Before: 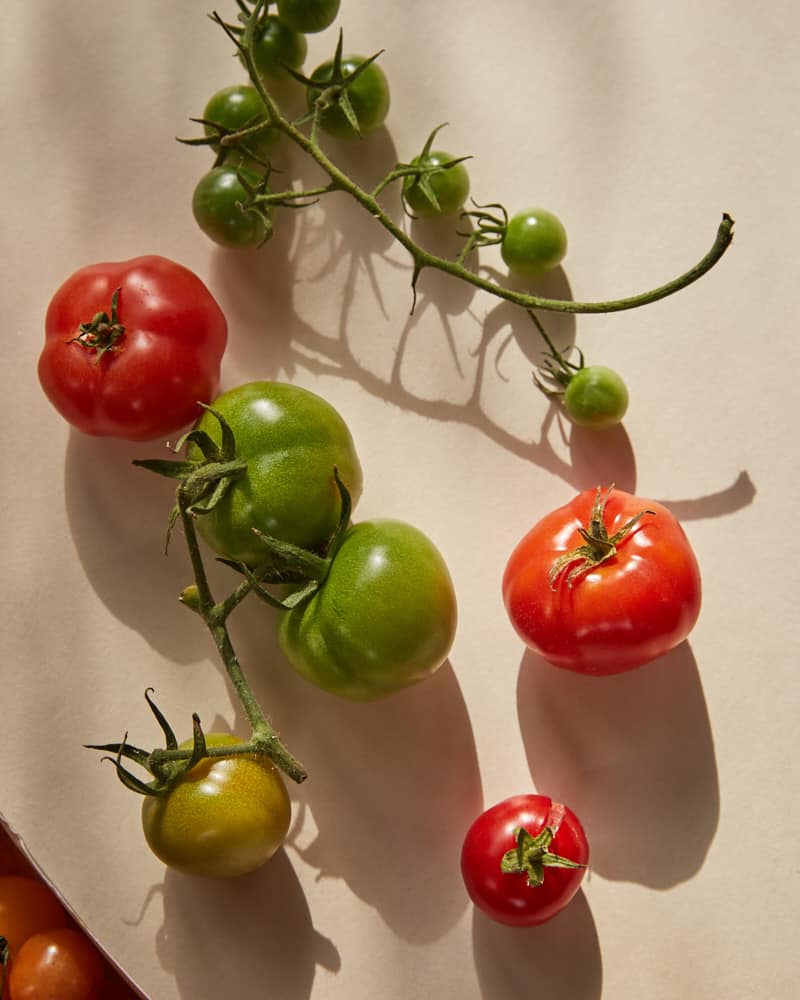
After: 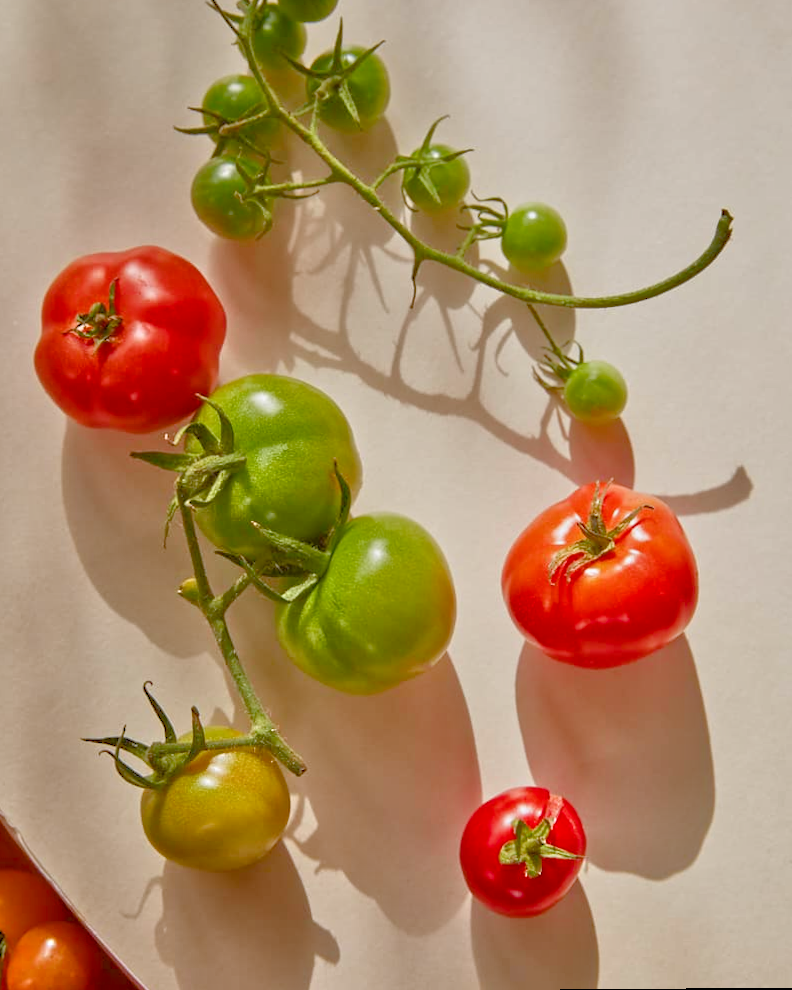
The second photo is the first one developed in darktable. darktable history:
rgb curve: curves: ch0 [(0, 0) (0.072, 0.166) (0.217, 0.293) (0.414, 0.42) (1, 1)], compensate middle gray true, preserve colors basic power
rotate and perspective: rotation 0.174°, lens shift (vertical) 0.013, lens shift (horizontal) 0.019, shear 0.001, automatic cropping original format, crop left 0.007, crop right 0.991, crop top 0.016, crop bottom 0.997
white balance: red 0.98, blue 1.034
color balance rgb: shadows lift › chroma 1%, shadows lift › hue 113°, highlights gain › chroma 0.2%, highlights gain › hue 333°, perceptual saturation grading › global saturation 20%, perceptual saturation grading › highlights -25%, perceptual saturation grading › shadows 25%, contrast -10%
tone equalizer: -7 EV 0.15 EV, -6 EV 0.6 EV, -5 EV 1.15 EV, -4 EV 1.33 EV, -3 EV 1.15 EV, -2 EV 0.6 EV, -1 EV 0.15 EV, mask exposure compensation -0.5 EV
